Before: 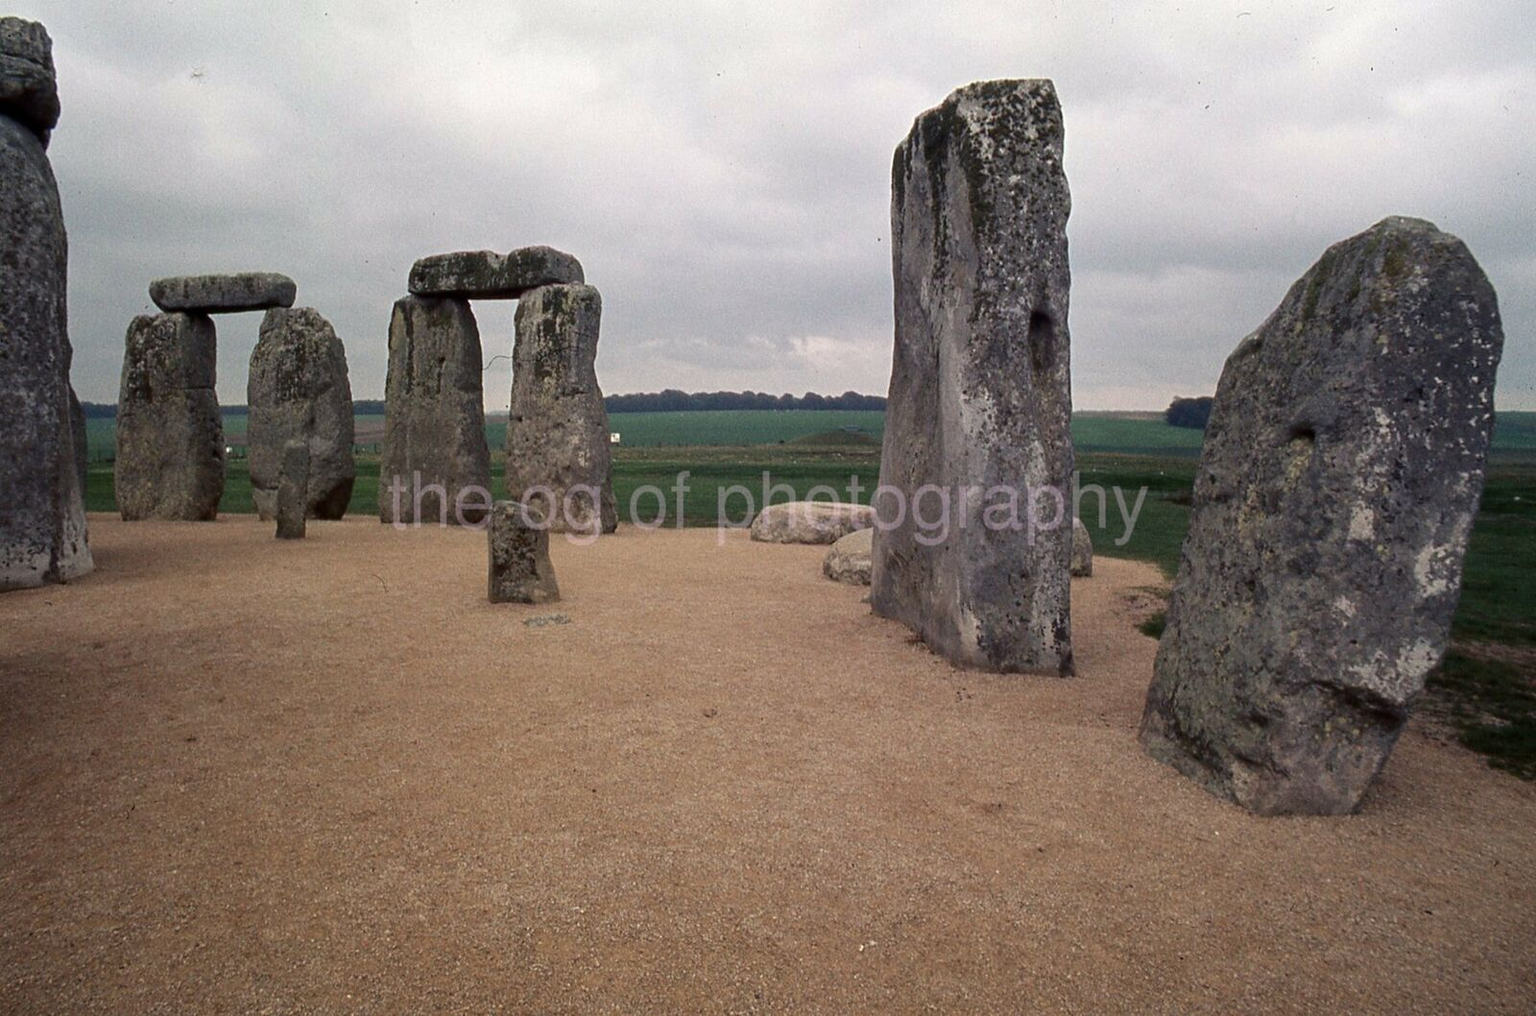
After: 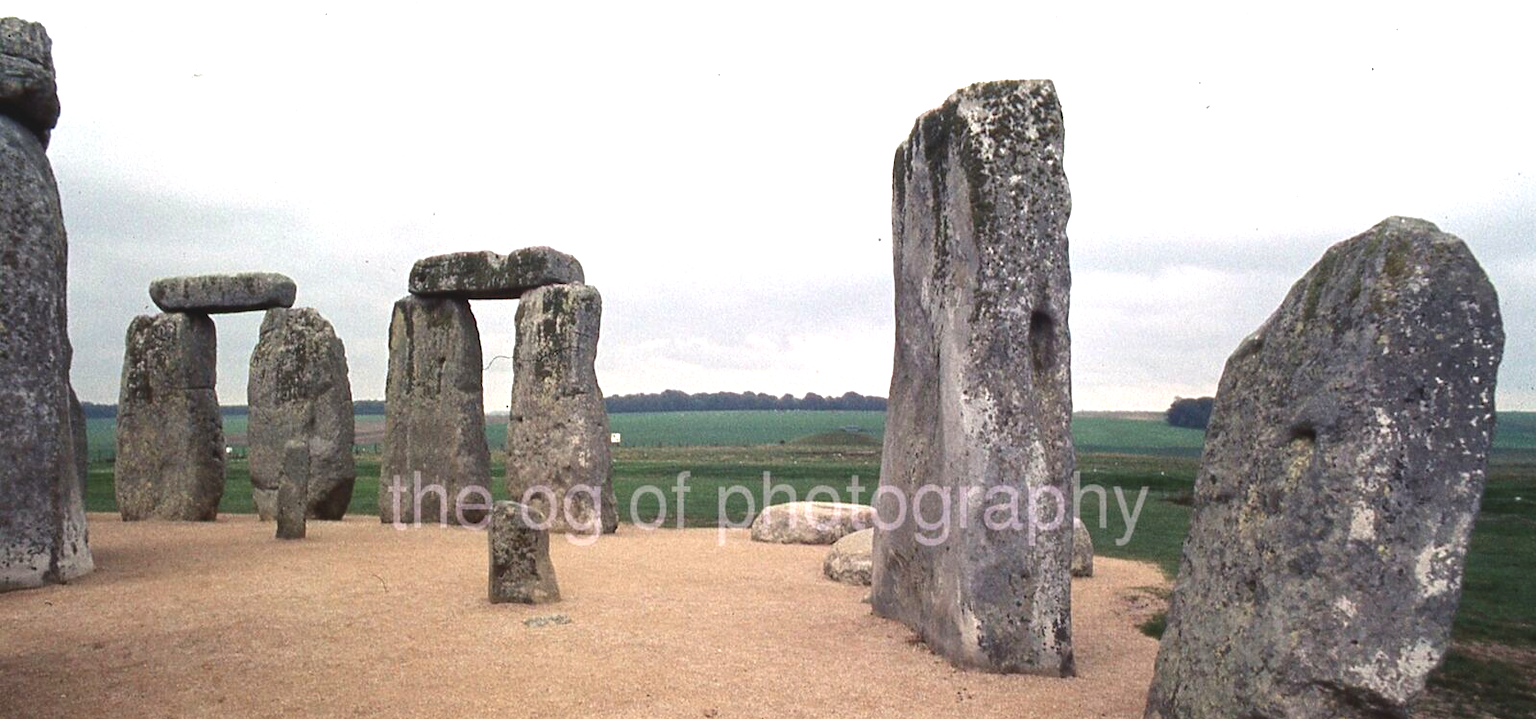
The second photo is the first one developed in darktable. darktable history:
crop: right 0.001%, bottom 29.148%
exposure: black level correction -0.005, exposure 1.008 EV, compensate highlight preservation false
